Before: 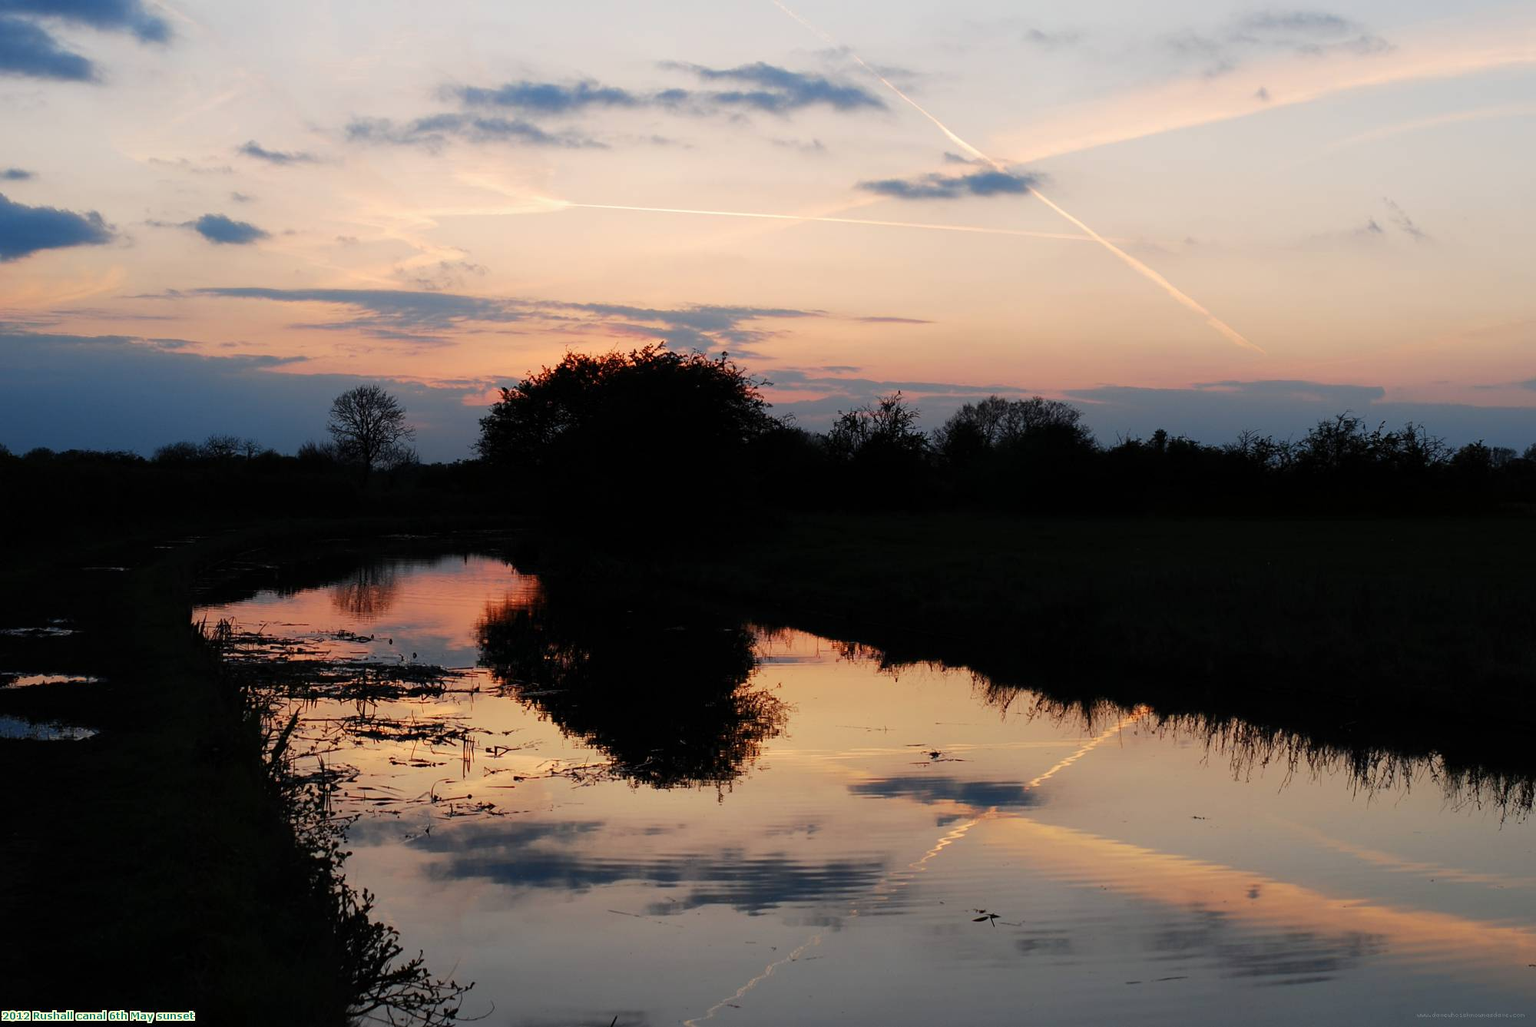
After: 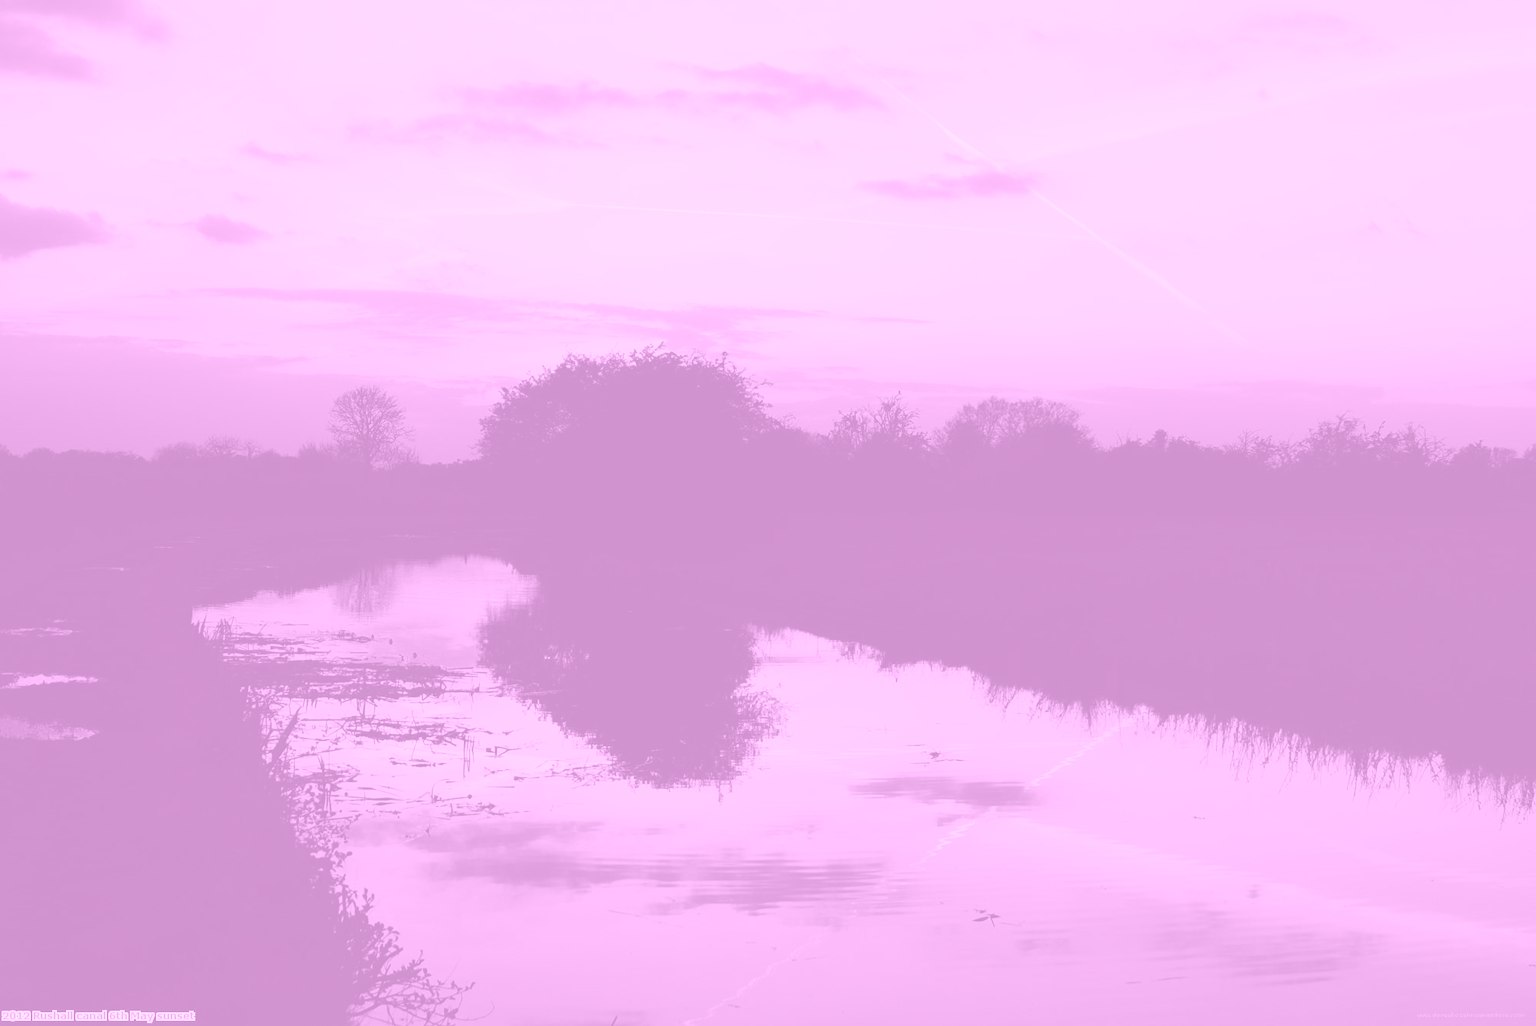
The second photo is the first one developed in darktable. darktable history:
white balance: red 0.974, blue 1.044
colorize: hue 331.2°, saturation 75%, source mix 30.28%, lightness 70.52%, version 1
